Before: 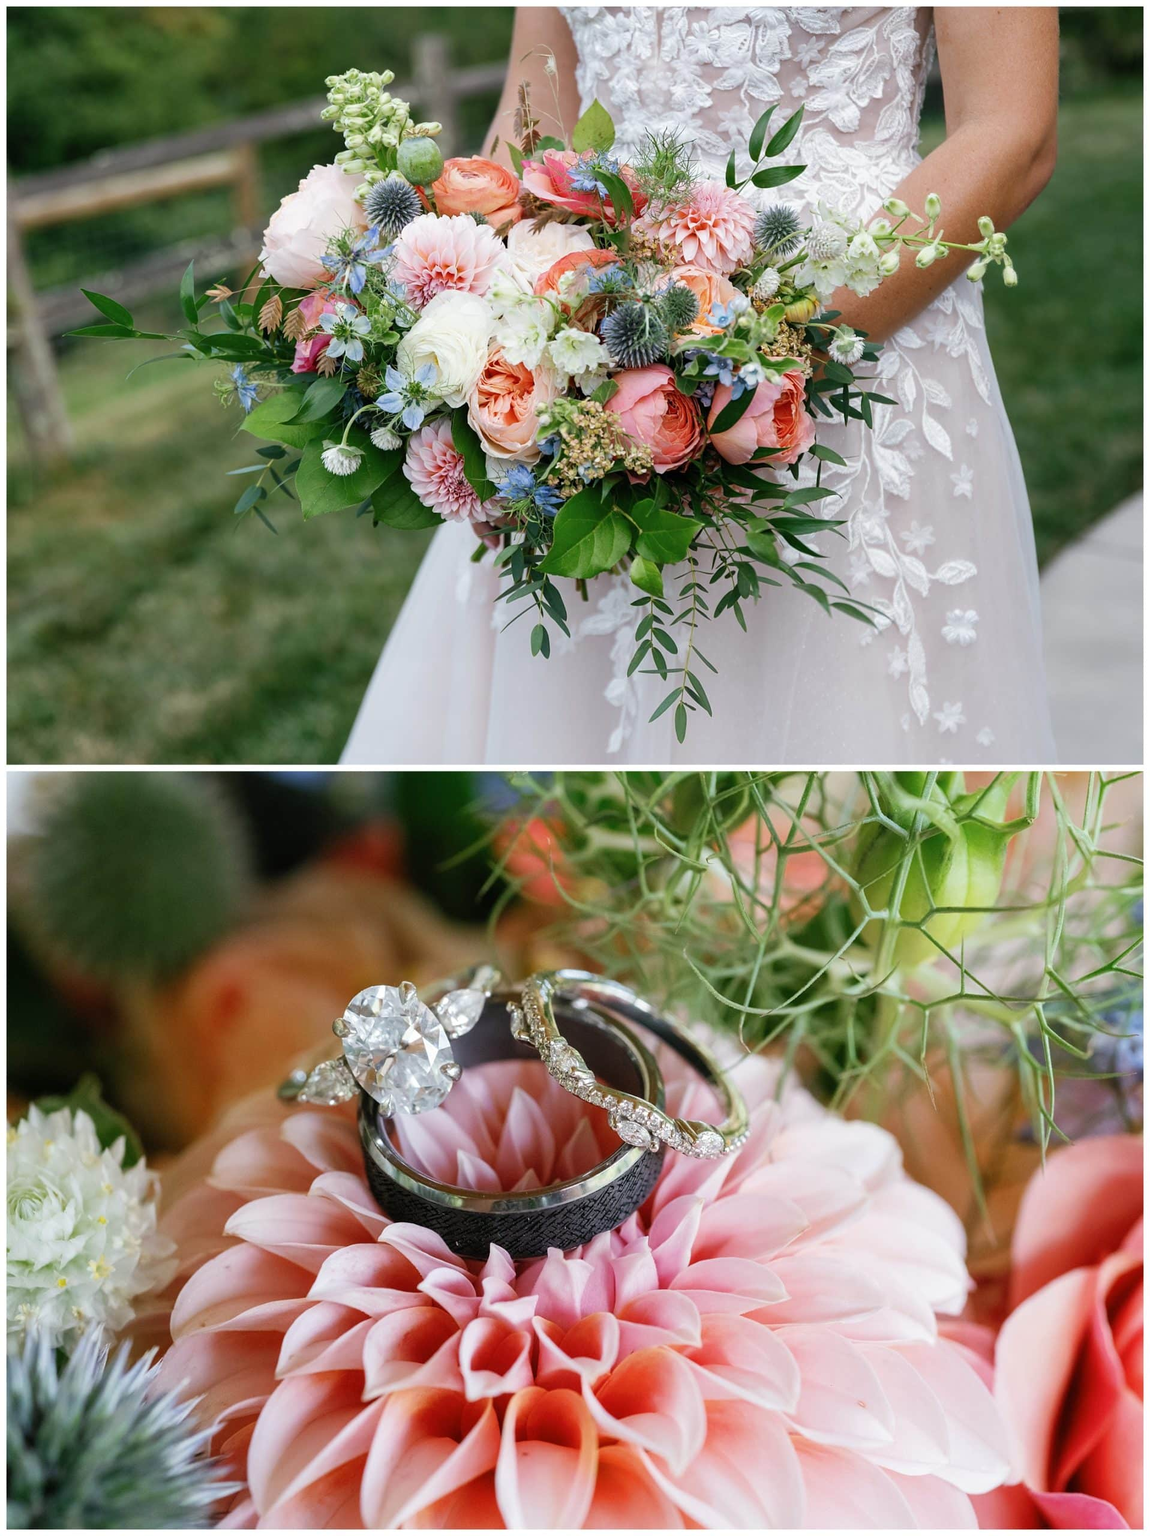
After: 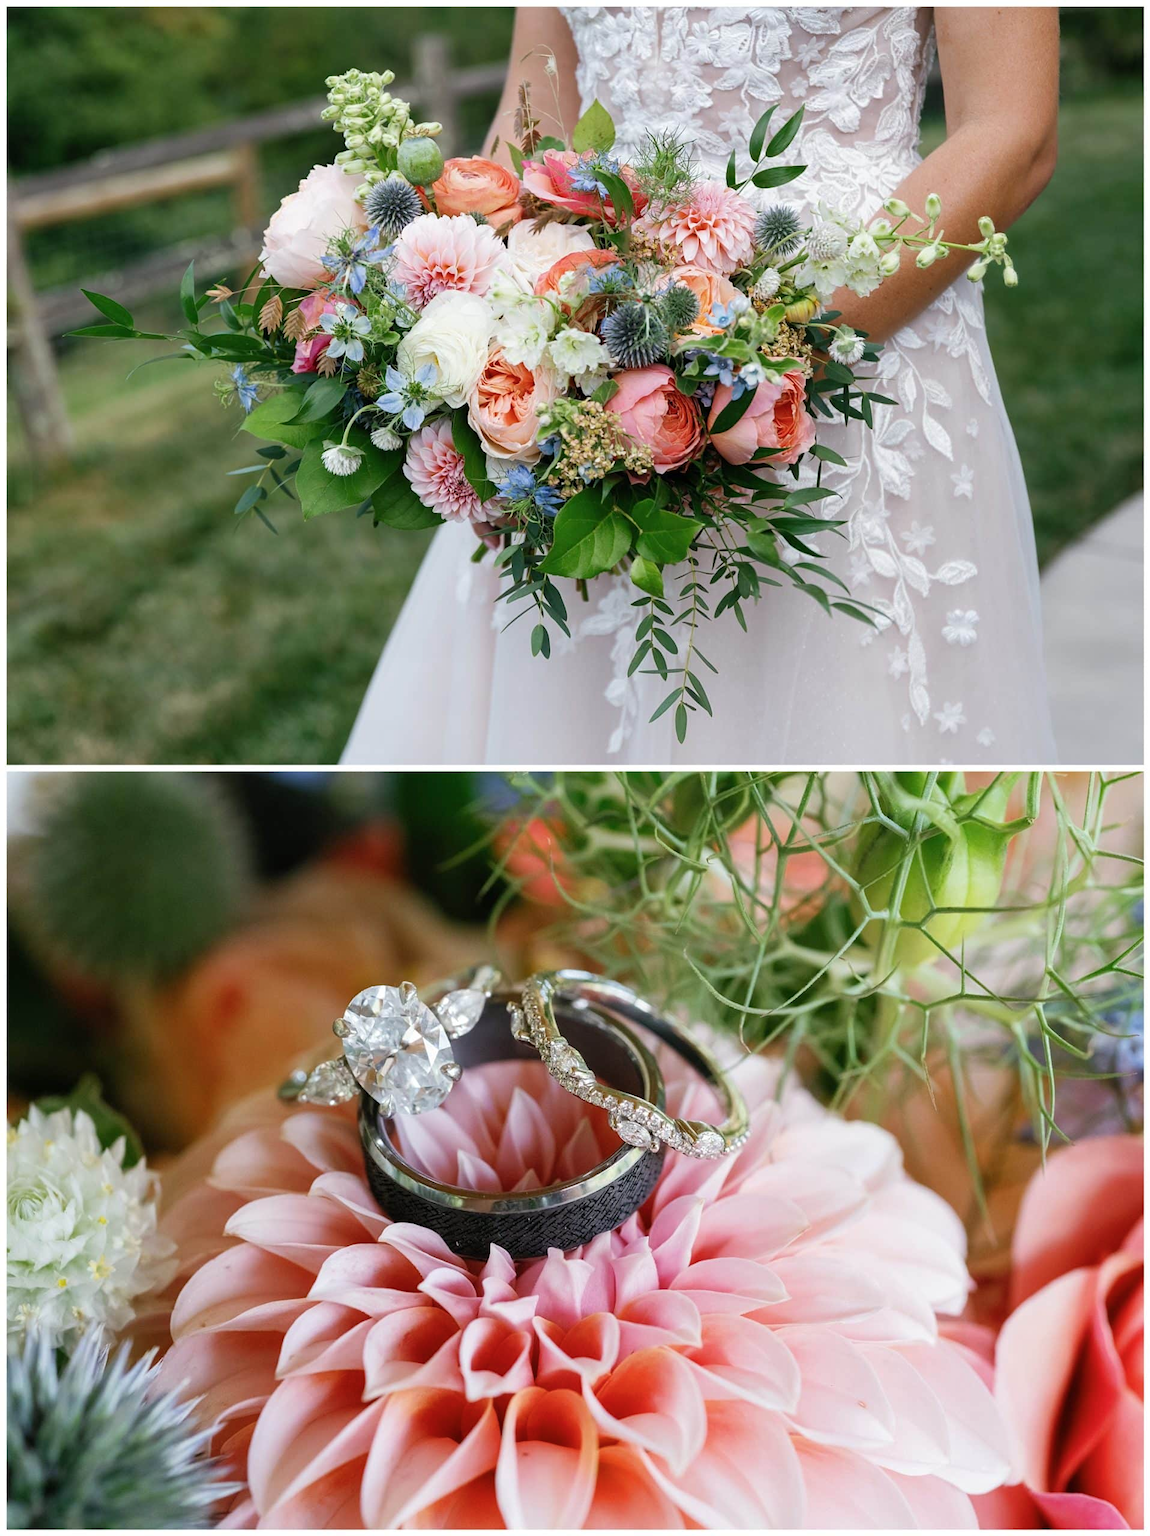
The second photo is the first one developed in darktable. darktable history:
tone equalizer: -7 EV 0.13 EV, smoothing diameter 25%, edges refinement/feathering 10, preserve details guided filter
color balance rgb: global vibrance 10%
